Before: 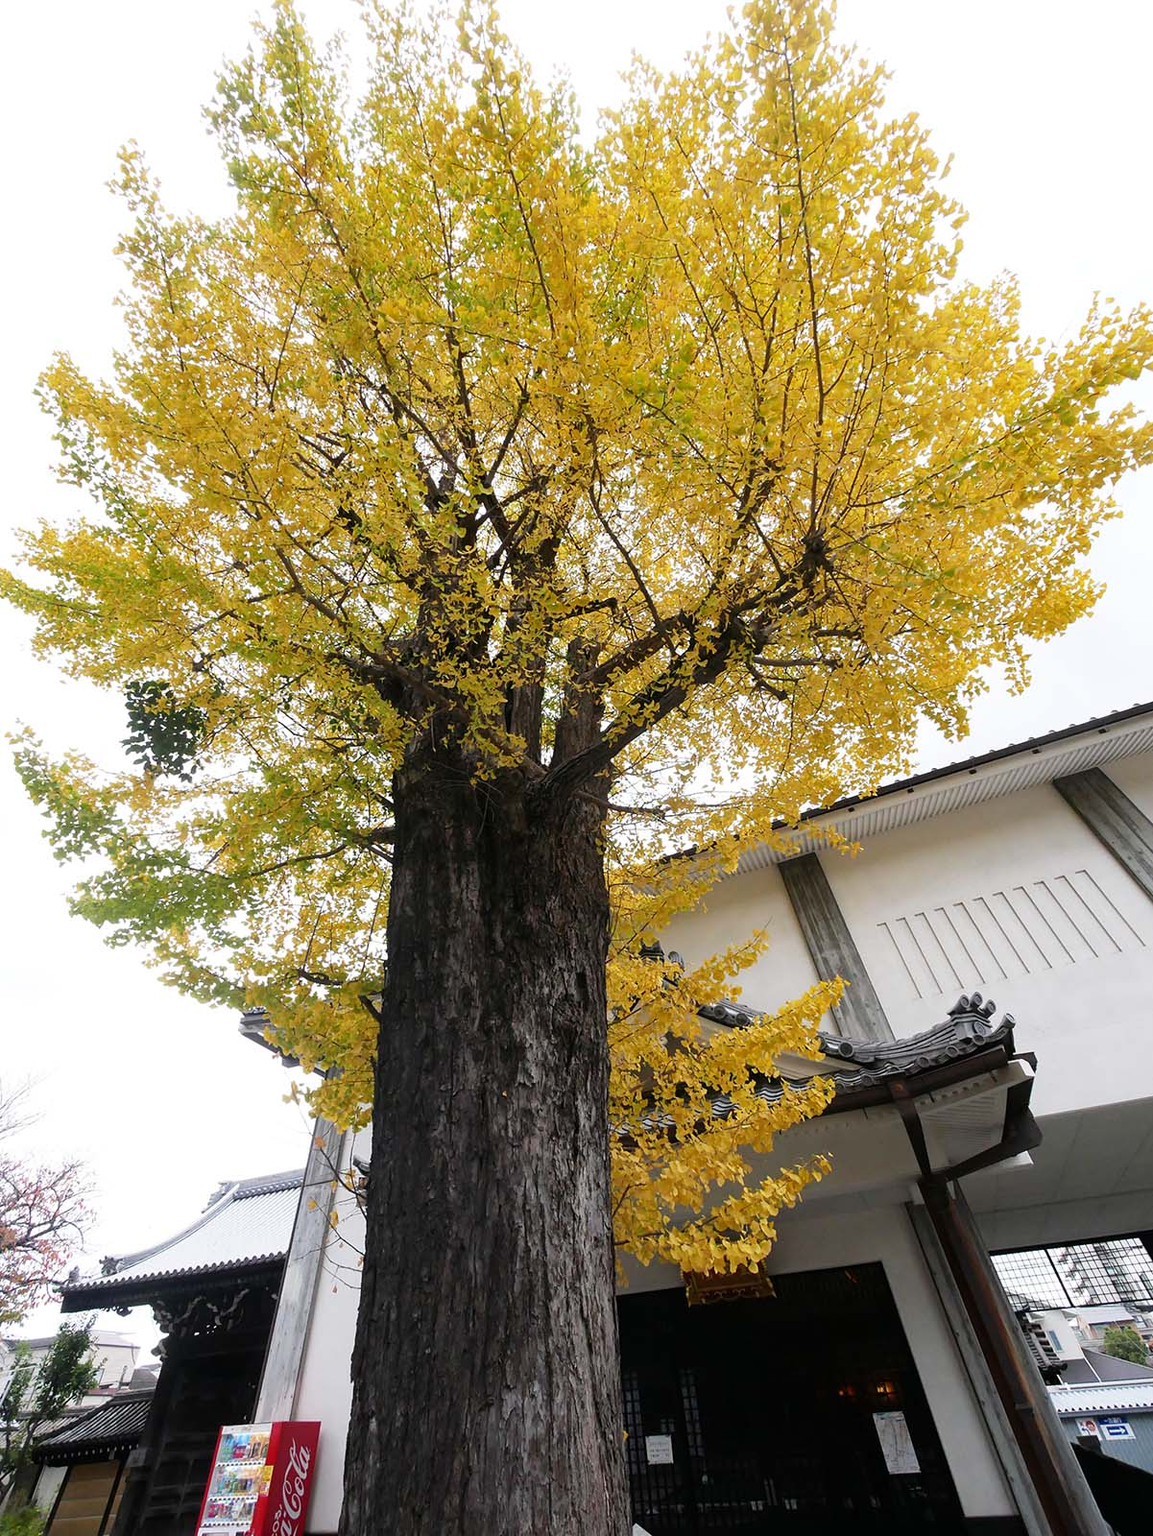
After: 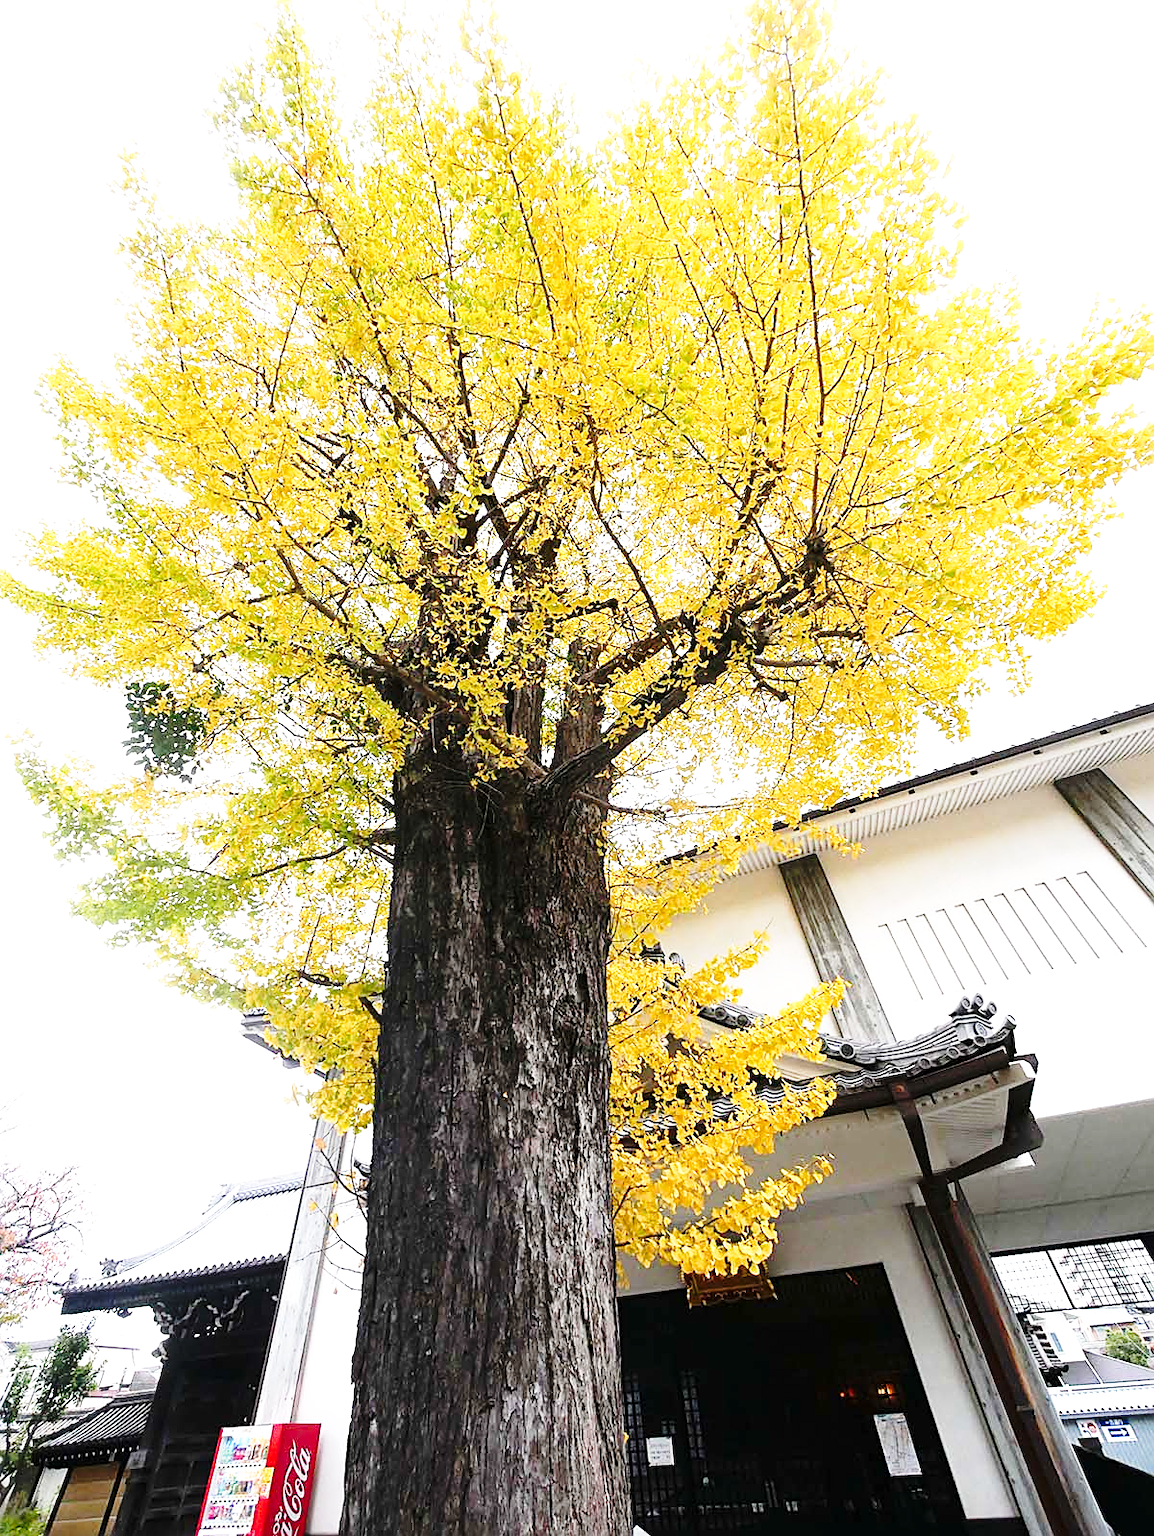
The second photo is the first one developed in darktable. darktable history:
exposure: exposure 0.7 EV, compensate highlight preservation false
crop: bottom 0.071%
base curve: curves: ch0 [(0, 0) (0.028, 0.03) (0.121, 0.232) (0.46, 0.748) (0.859, 0.968) (1, 1)], preserve colors none
sharpen: on, module defaults
